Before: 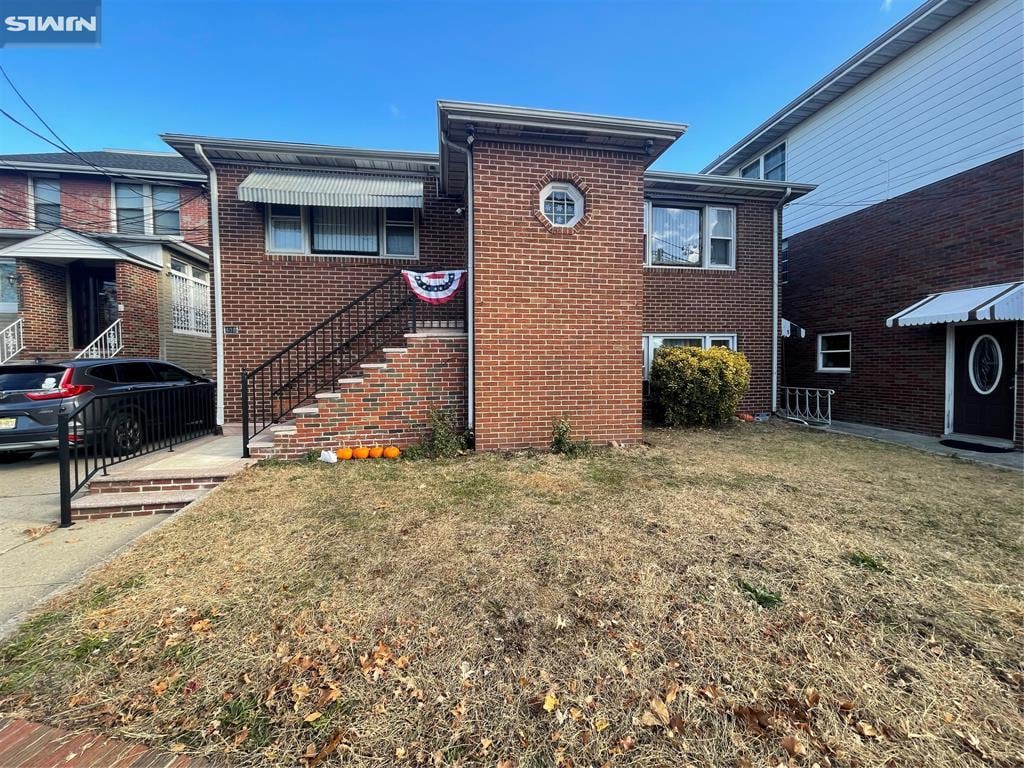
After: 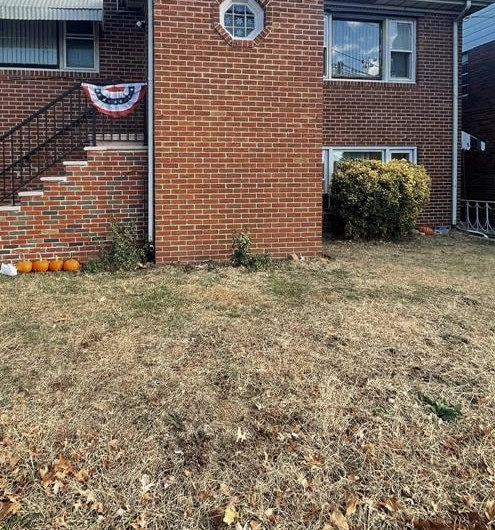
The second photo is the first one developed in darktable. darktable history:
crop: left 31.323%, top 24.41%, right 20.267%, bottom 6.455%
color zones: curves: ch0 [(0, 0.5) (0.125, 0.4) (0.25, 0.5) (0.375, 0.4) (0.5, 0.4) (0.625, 0.35) (0.75, 0.35) (0.875, 0.5)]; ch1 [(0, 0.35) (0.125, 0.45) (0.25, 0.35) (0.375, 0.35) (0.5, 0.35) (0.625, 0.35) (0.75, 0.45) (0.875, 0.35)]; ch2 [(0, 0.6) (0.125, 0.5) (0.25, 0.5) (0.375, 0.6) (0.5, 0.6) (0.625, 0.5) (0.75, 0.5) (0.875, 0.5)]
velvia: on, module defaults
